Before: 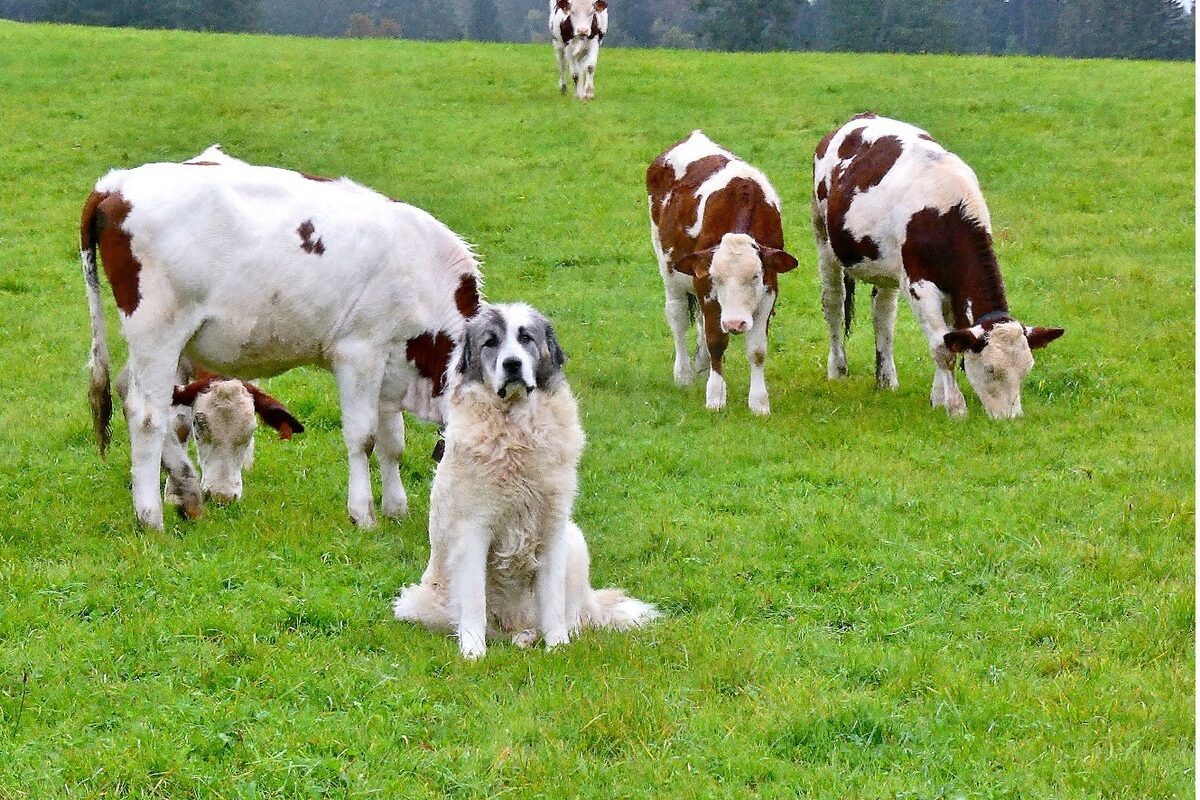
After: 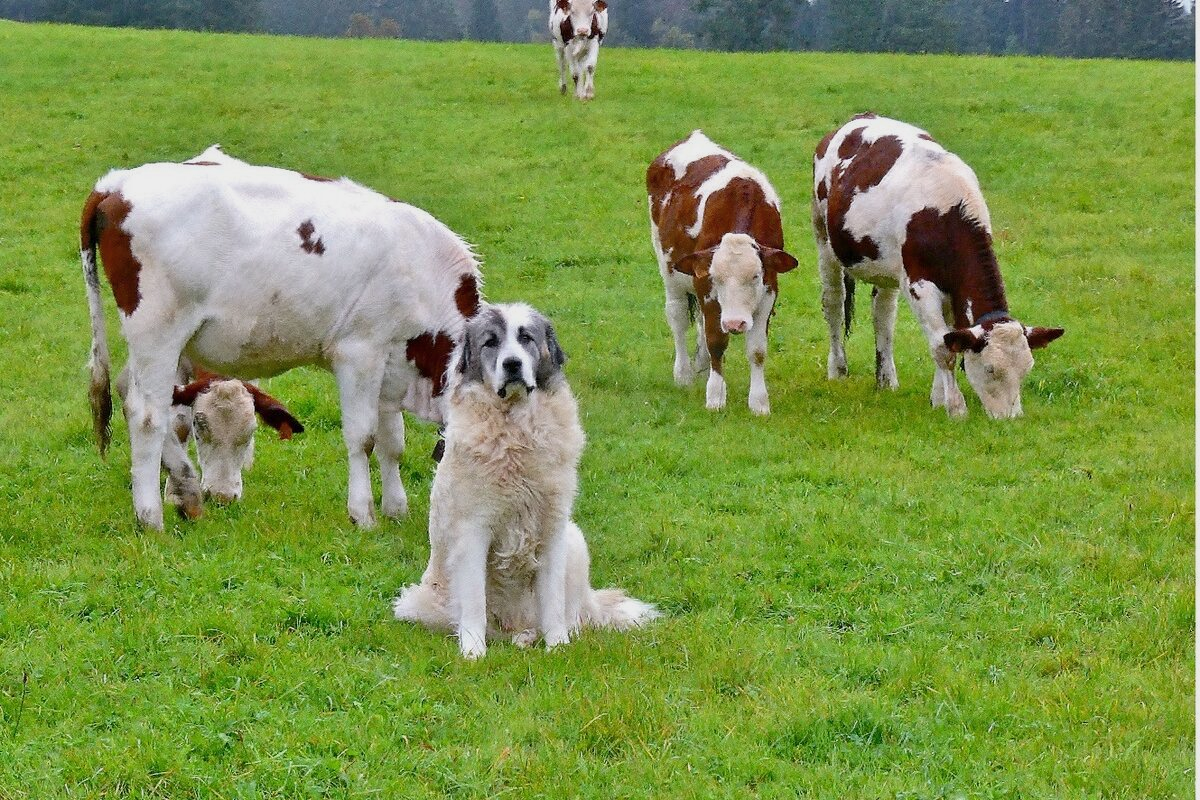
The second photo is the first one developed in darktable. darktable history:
color balance rgb: shadows lift › luminance -10%, highlights gain › luminance 10%, saturation formula JzAzBz (2021)
tone equalizer: -8 EV 0.25 EV, -7 EV 0.417 EV, -6 EV 0.417 EV, -5 EV 0.25 EV, -3 EV -0.25 EV, -2 EV -0.417 EV, -1 EV -0.417 EV, +0 EV -0.25 EV, edges refinement/feathering 500, mask exposure compensation -1.57 EV, preserve details guided filter
